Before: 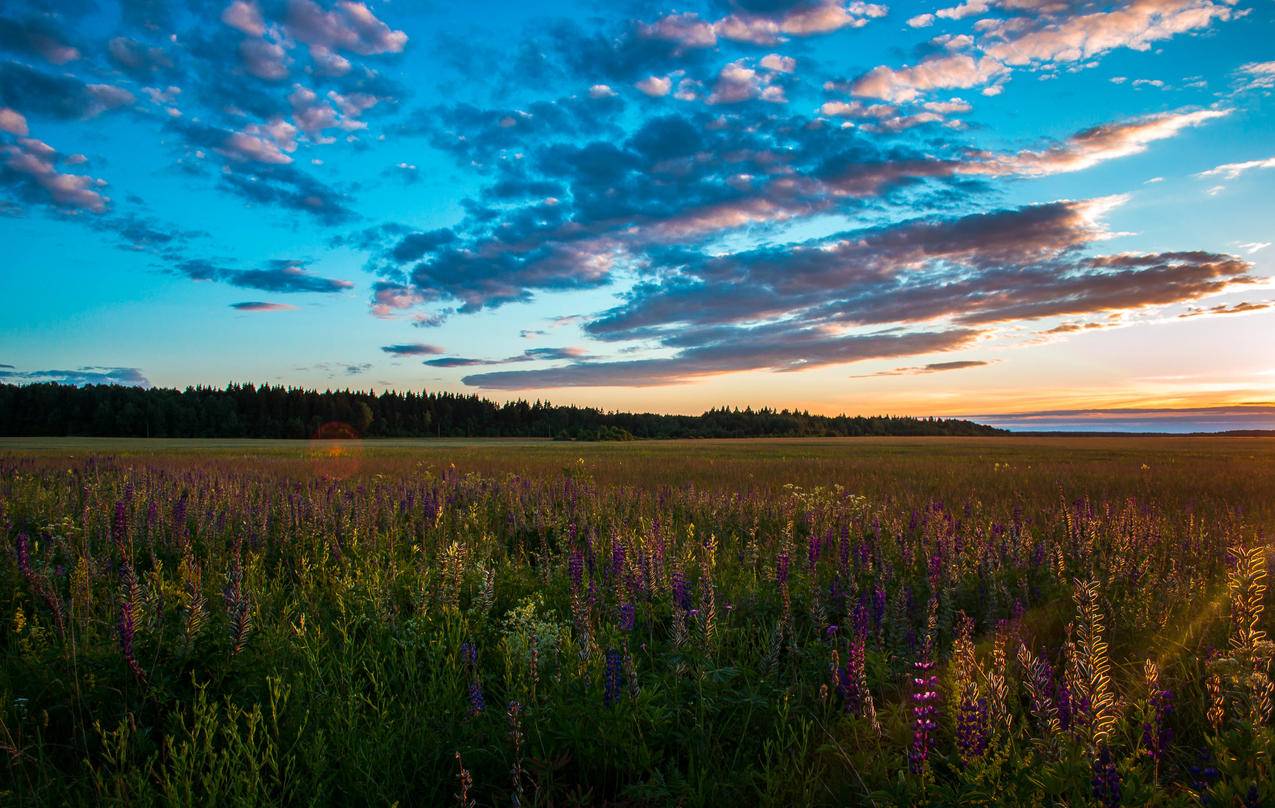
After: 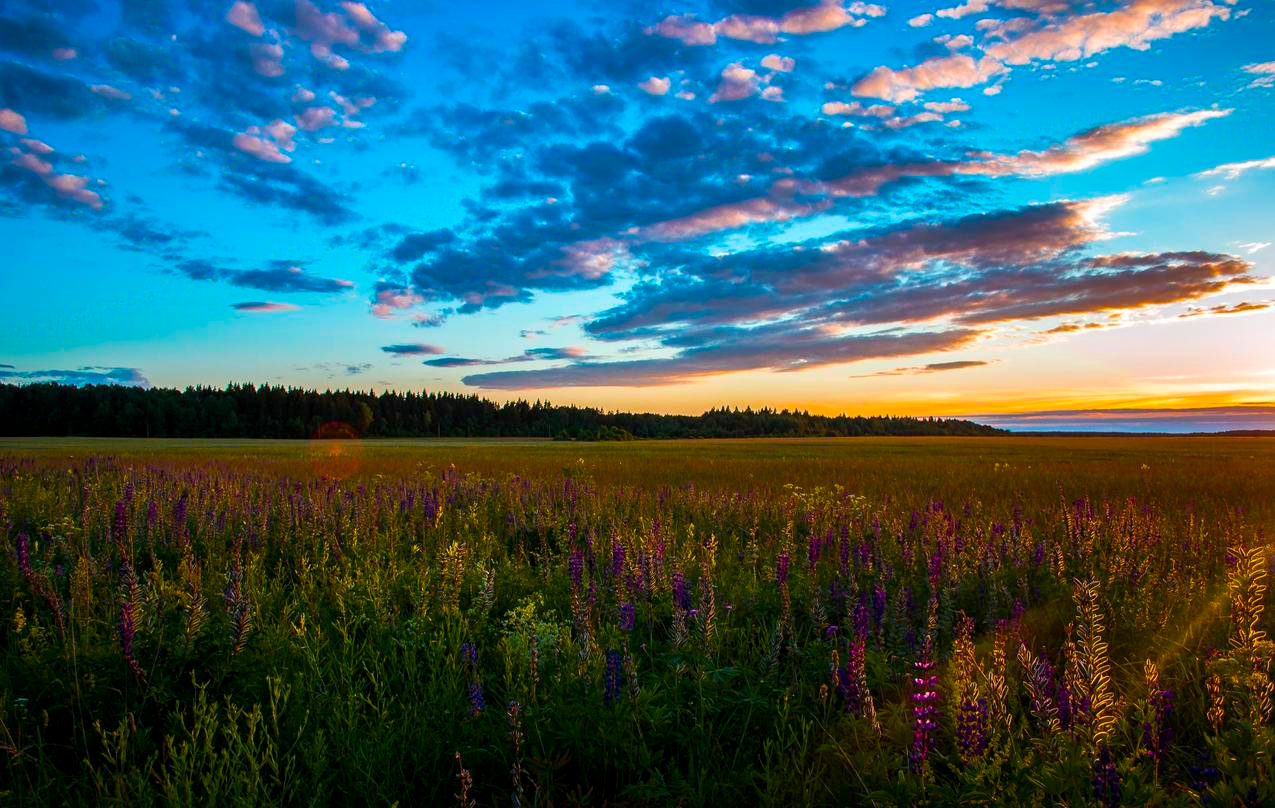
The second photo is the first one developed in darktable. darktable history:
color balance rgb: linear chroma grading › global chroma 15%, perceptual saturation grading › global saturation 30%
exposure: black level correction 0.001, compensate highlight preservation false
